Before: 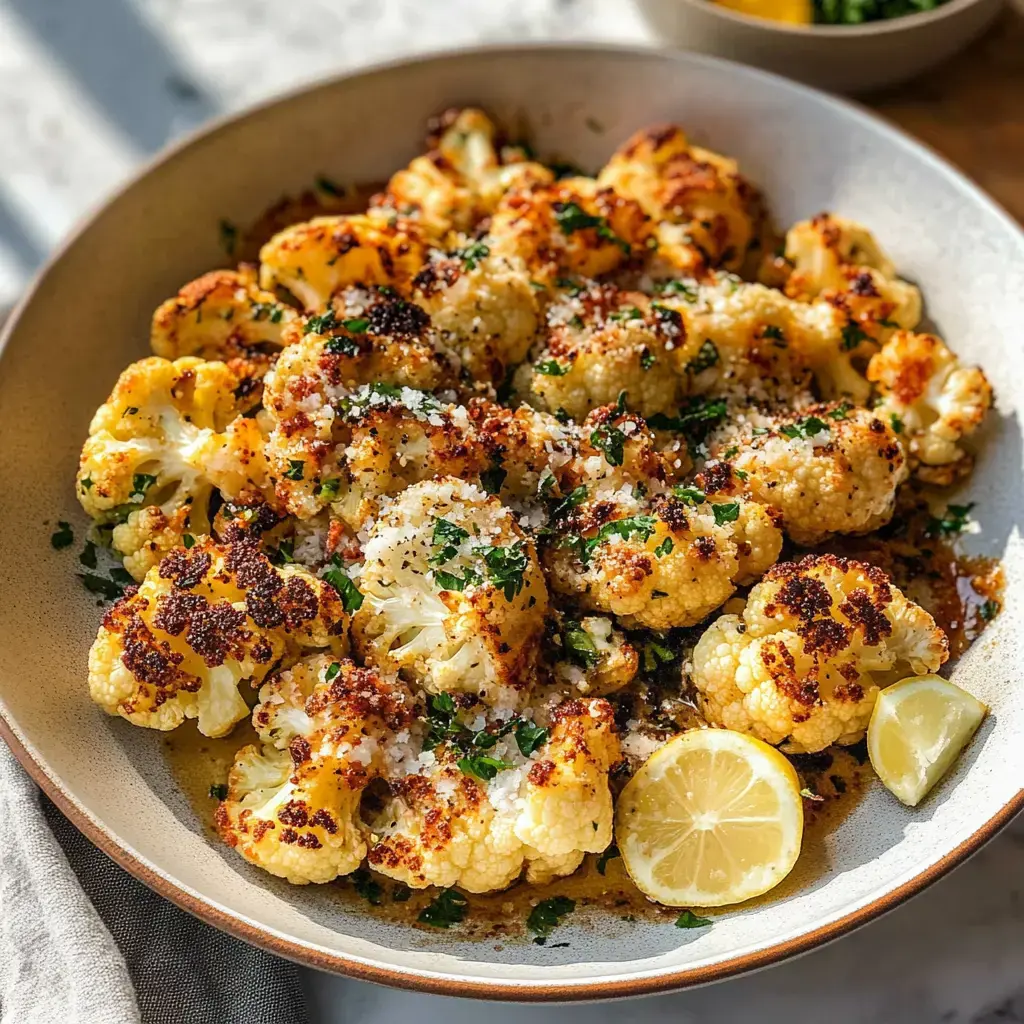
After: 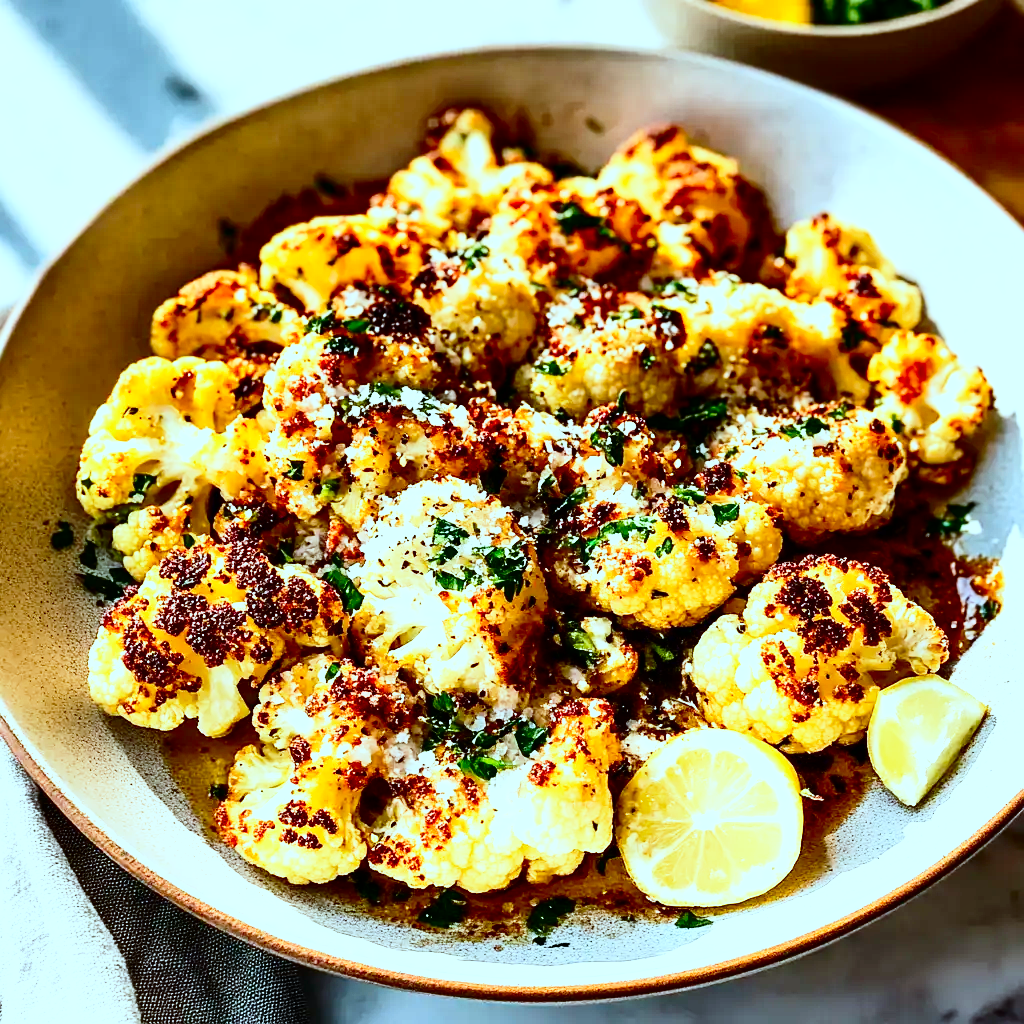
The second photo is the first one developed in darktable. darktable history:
base curve: curves: ch0 [(0, 0) (0.026, 0.03) (0.109, 0.232) (0.351, 0.748) (0.669, 0.968) (1, 1)], preserve colors none
color correction: highlights a* -11.8, highlights b* -14.97
contrast brightness saturation: contrast 0.235, brightness -0.228, saturation 0.145
shadows and highlights: shadows 32.34, highlights -31.54, soften with gaussian
